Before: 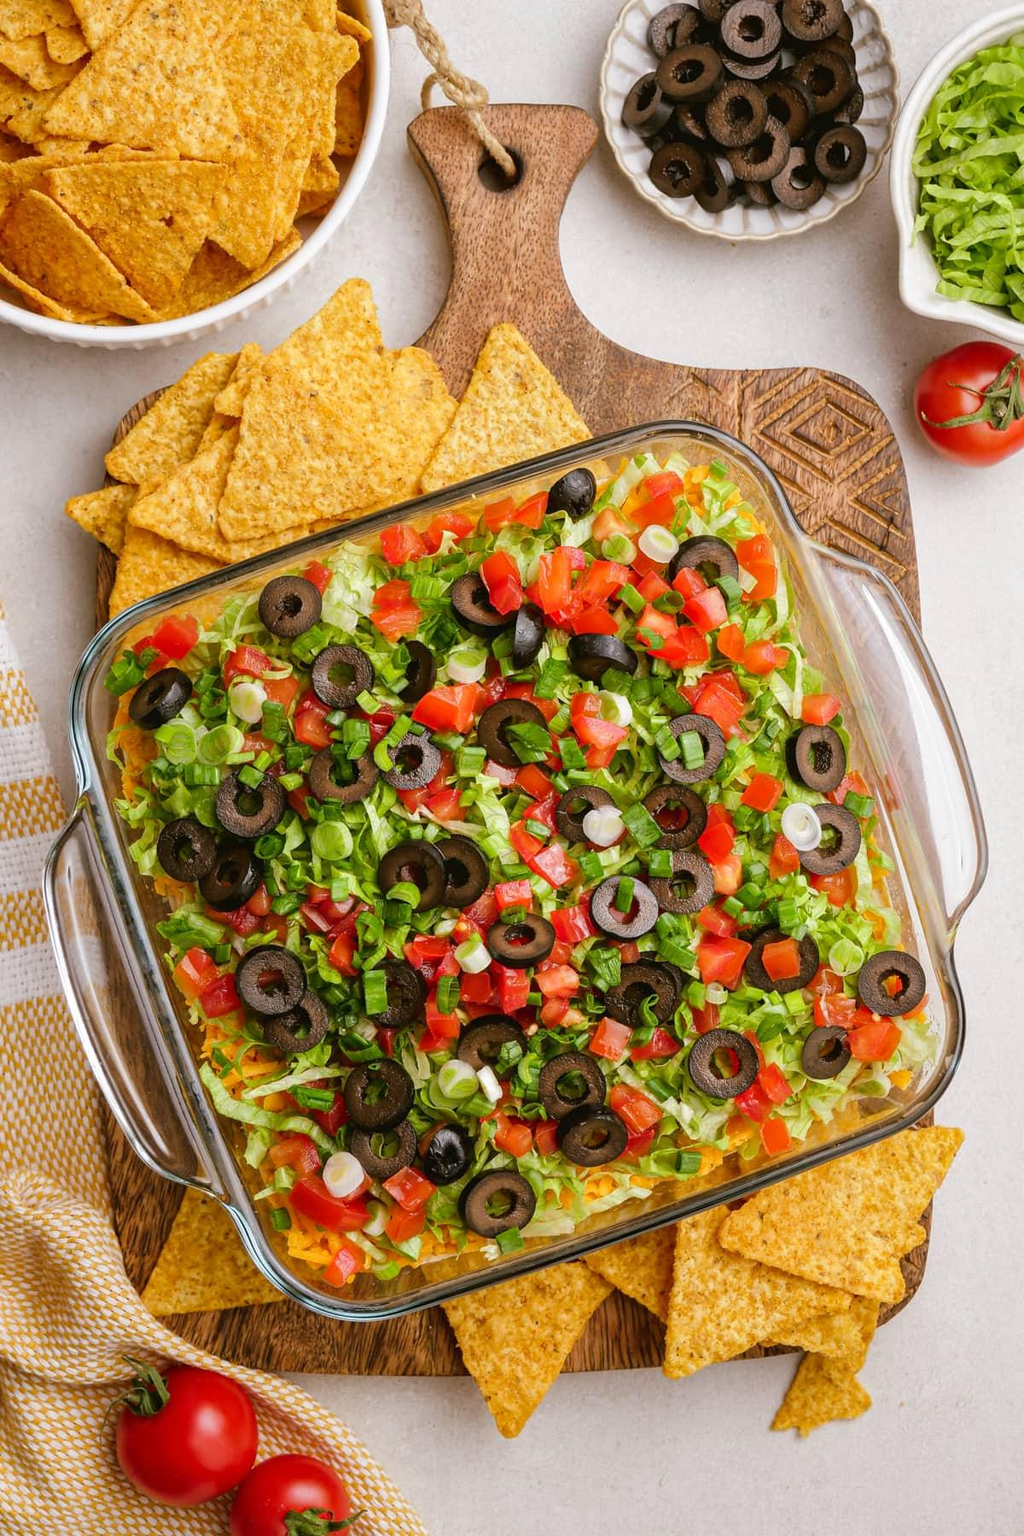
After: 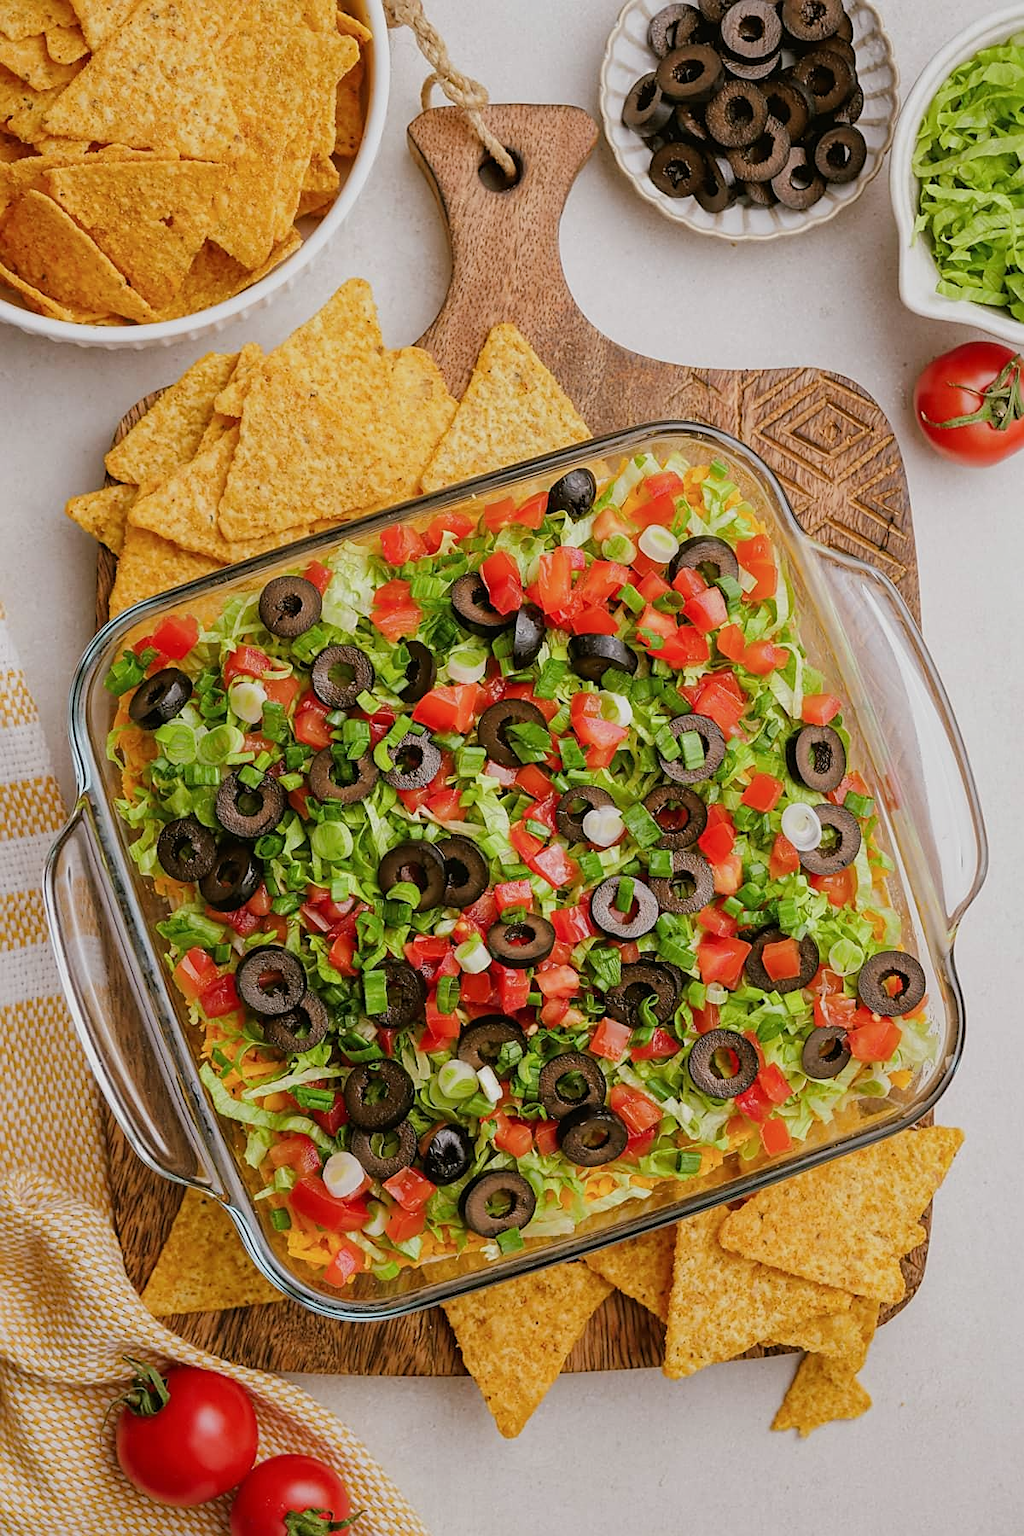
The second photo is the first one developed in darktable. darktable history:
filmic rgb: black relative exposure -16 EV, white relative exposure 4.01 EV, target black luminance 0%, hardness 7.55, latitude 72.2%, contrast 0.896, highlights saturation mix 11.24%, shadows ↔ highlights balance -0.375%
sharpen: amount 0.498
